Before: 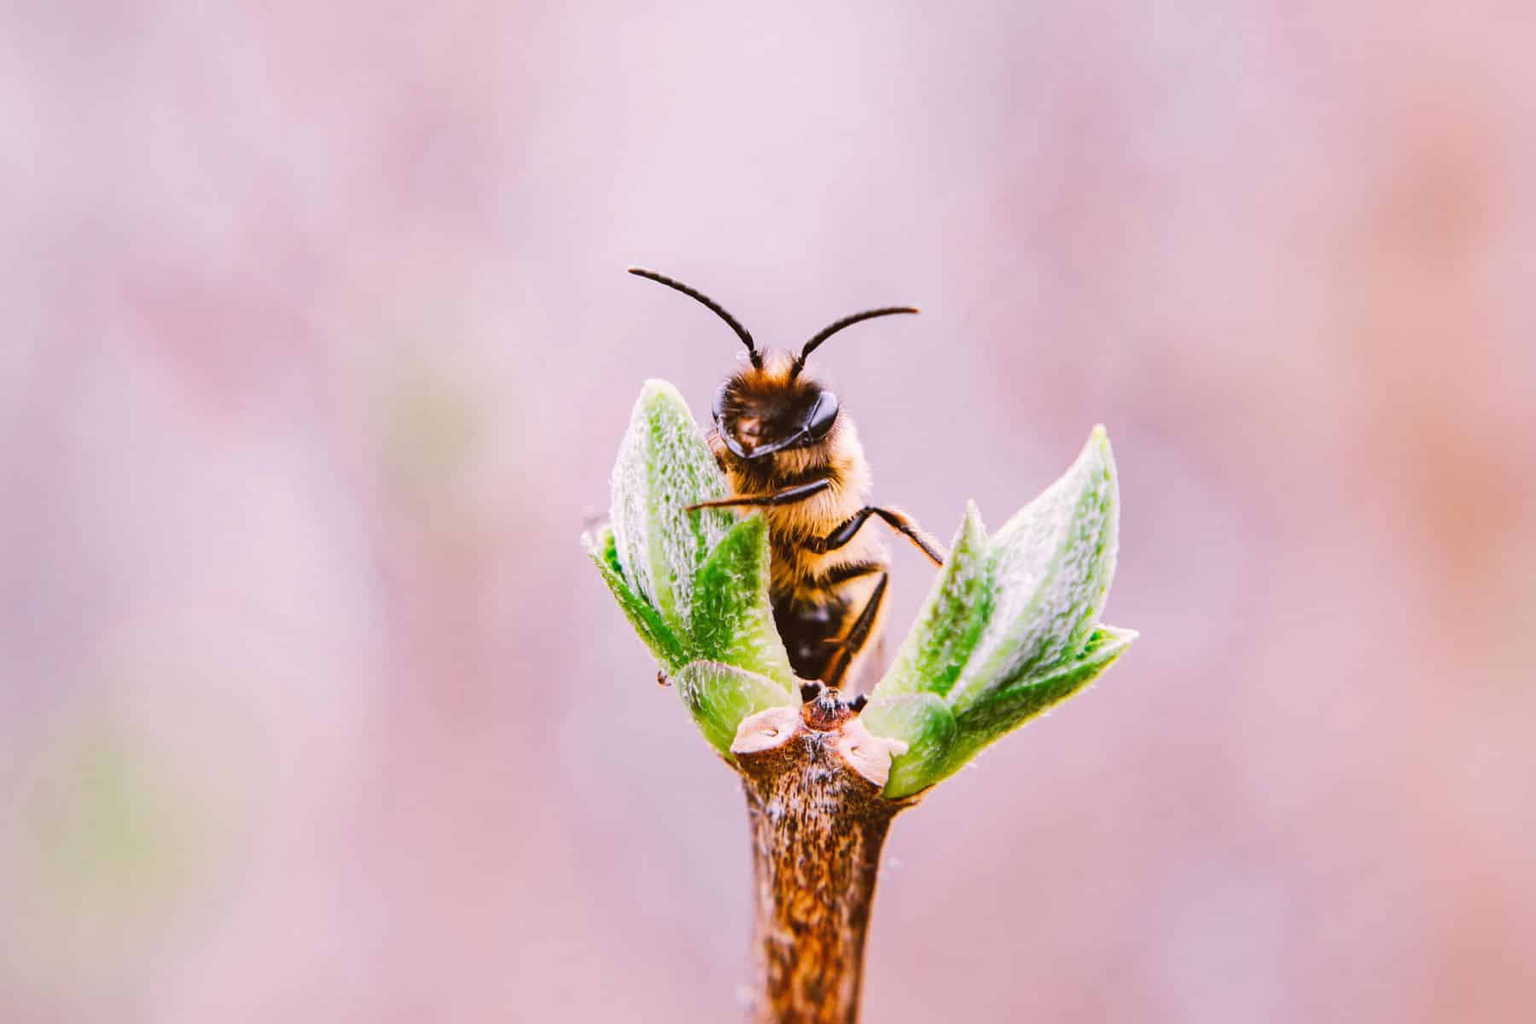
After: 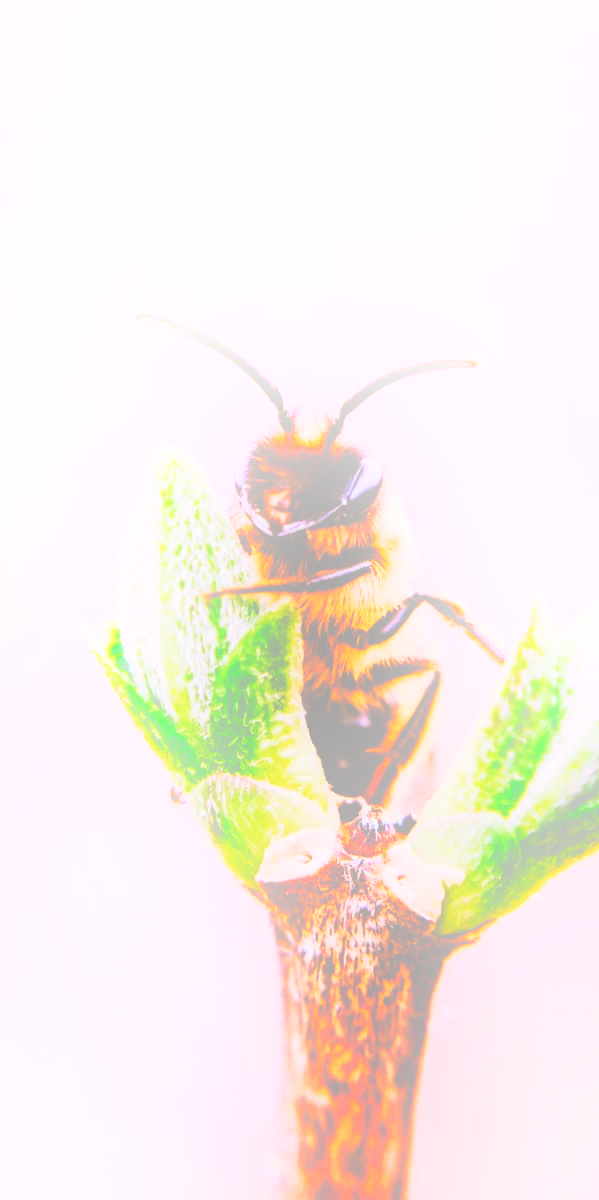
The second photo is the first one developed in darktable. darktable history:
tone curve: curves: ch0 [(0, 0) (0.003, 0.334) (0.011, 0.338) (0.025, 0.338) (0.044, 0.338) (0.069, 0.339) (0.1, 0.342) (0.136, 0.343) (0.177, 0.349) (0.224, 0.36) (0.277, 0.385) (0.335, 0.42) (0.399, 0.465) (0.468, 0.535) (0.543, 0.632) (0.623, 0.73) (0.709, 0.814) (0.801, 0.879) (0.898, 0.935) (1, 1)], preserve colors none
crop: left 33.36%, right 33.36%
bloom: threshold 82.5%, strength 16.25%
